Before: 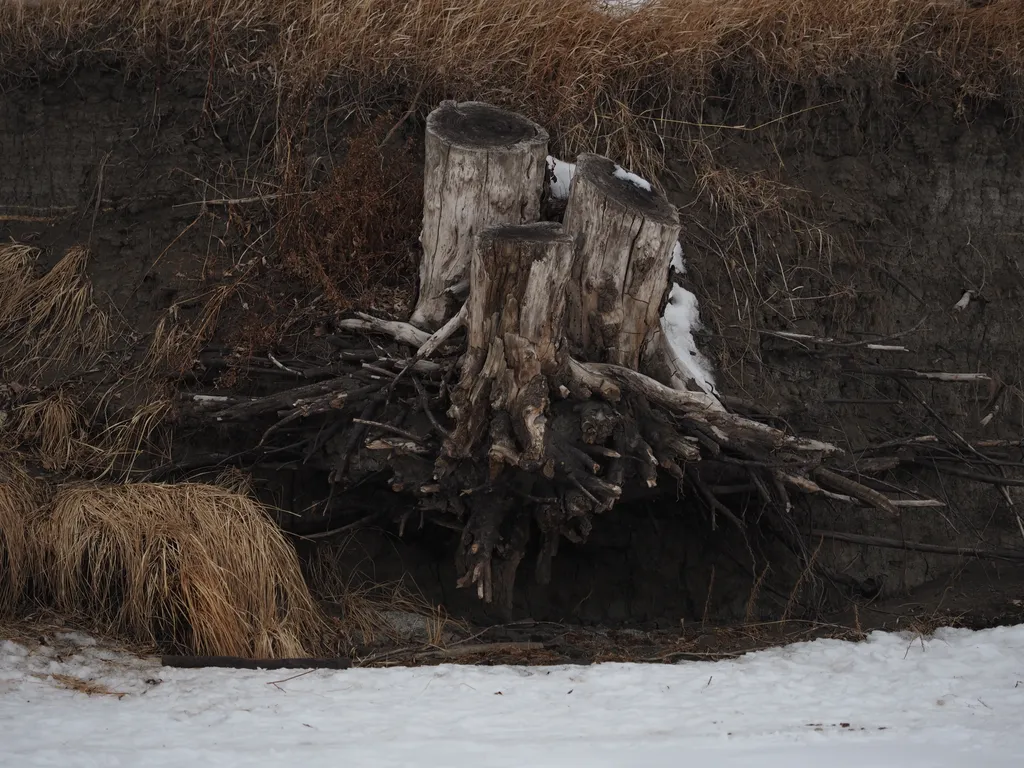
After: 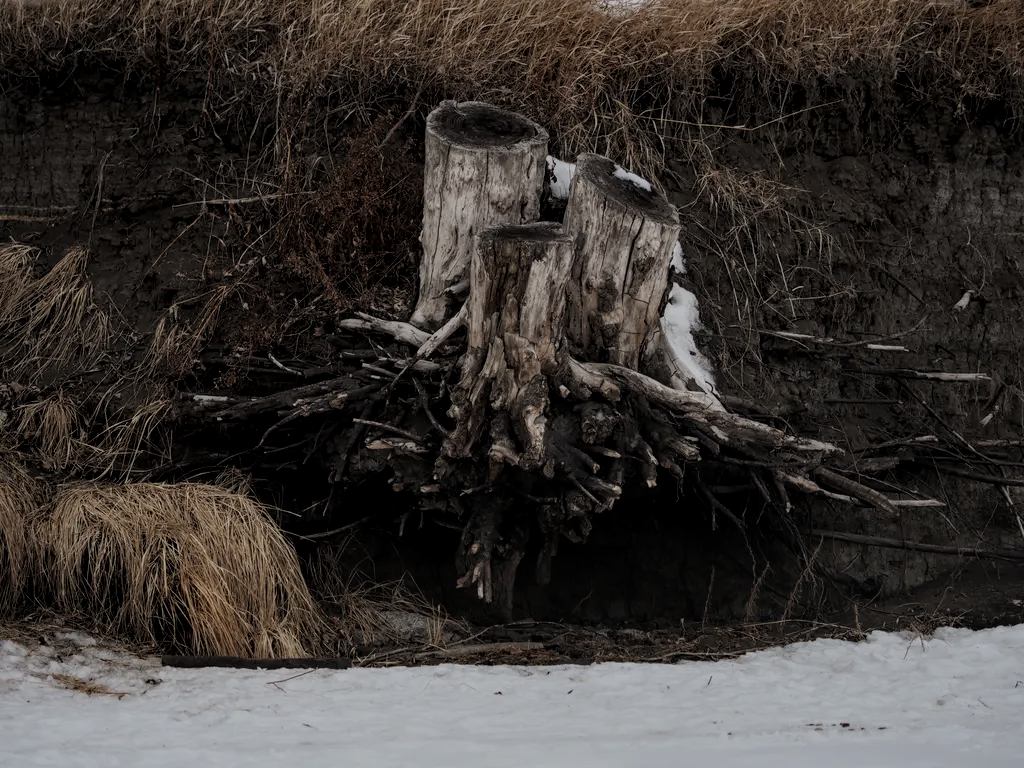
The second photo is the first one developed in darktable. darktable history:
filmic rgb: black relative exposure -7.65 EV, white relative exposure 4.56 EV, hardness 3.61
local contrast: detail 130%
color zones: curves: ch1 [(0.113, 0.438) (0.75, 0.5)]; ch2 [(0.12, 0.526) (0.75, 0.5)]
